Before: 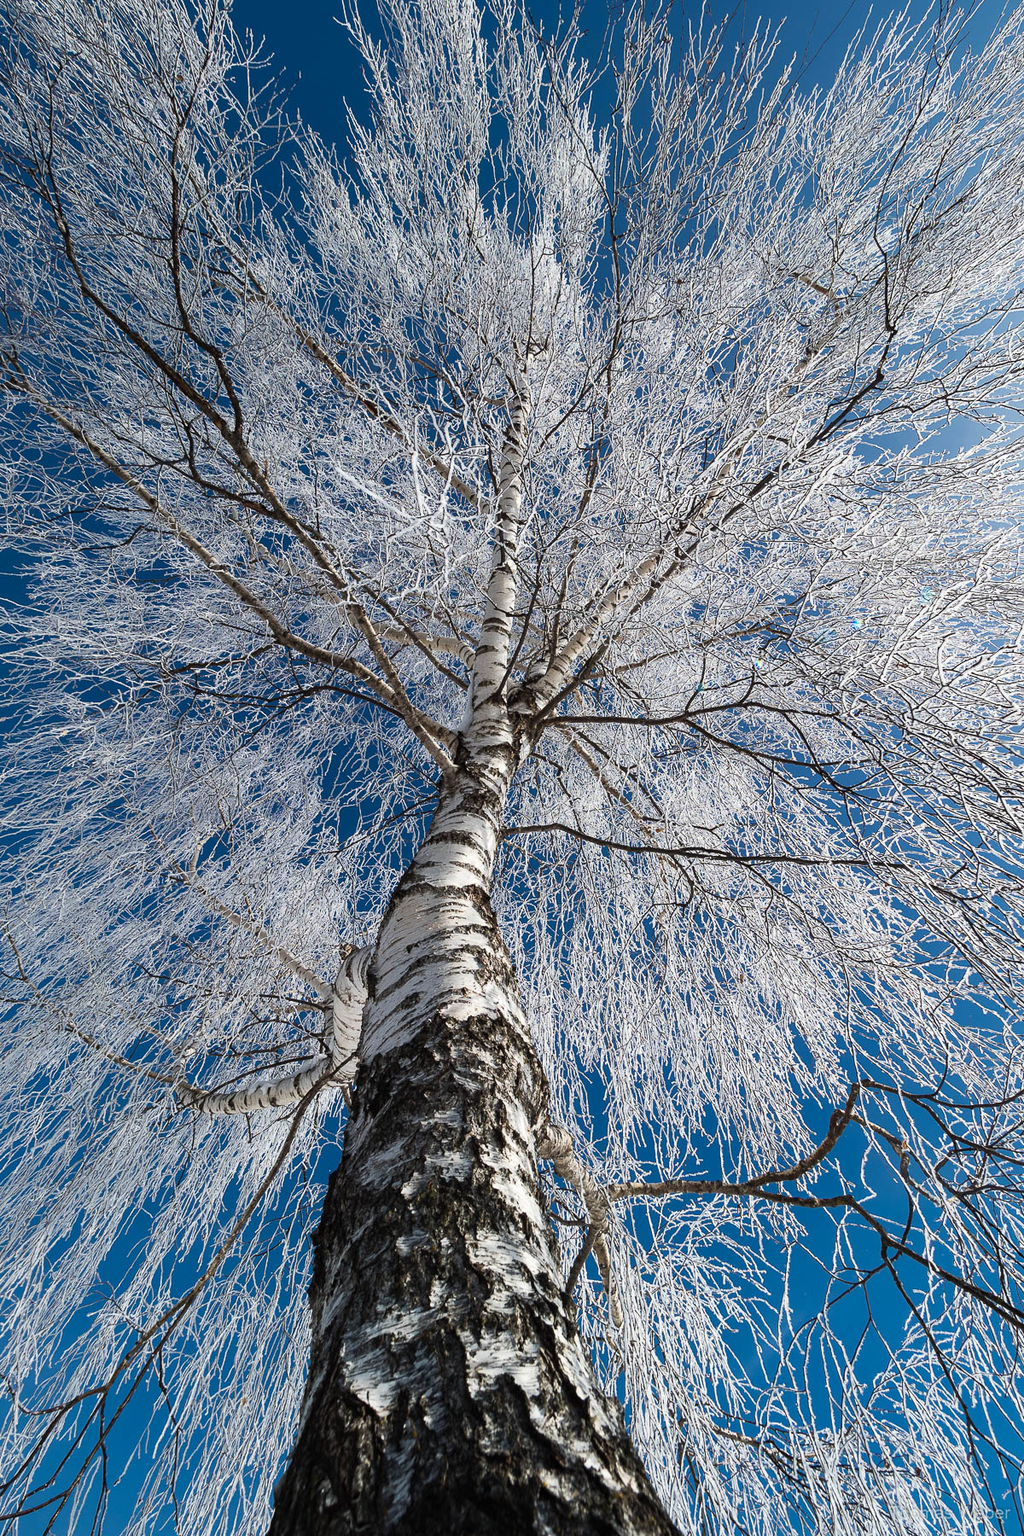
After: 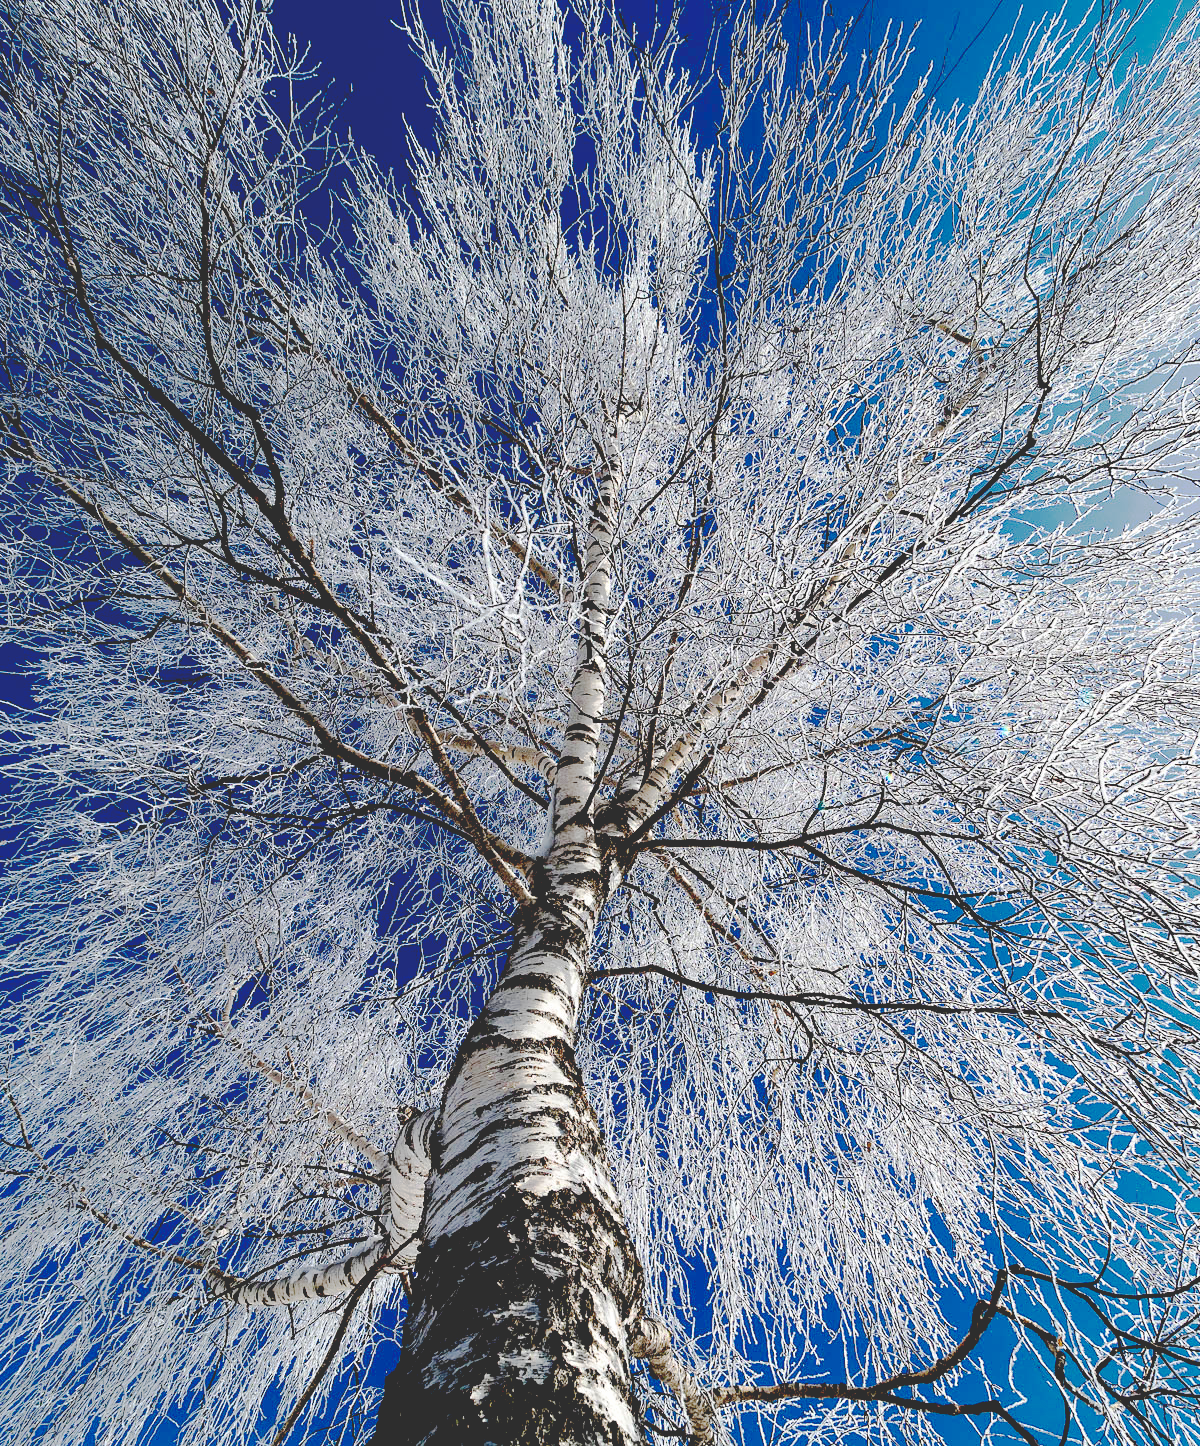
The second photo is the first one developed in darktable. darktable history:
base curve: curves: ch0 [(0.065, 0.026) (0.236, 0.358) (0.53, 0.546) (0.777, 0.841) (0.924, 0.992)], preserve colors none
crop: bottom 19.626%
